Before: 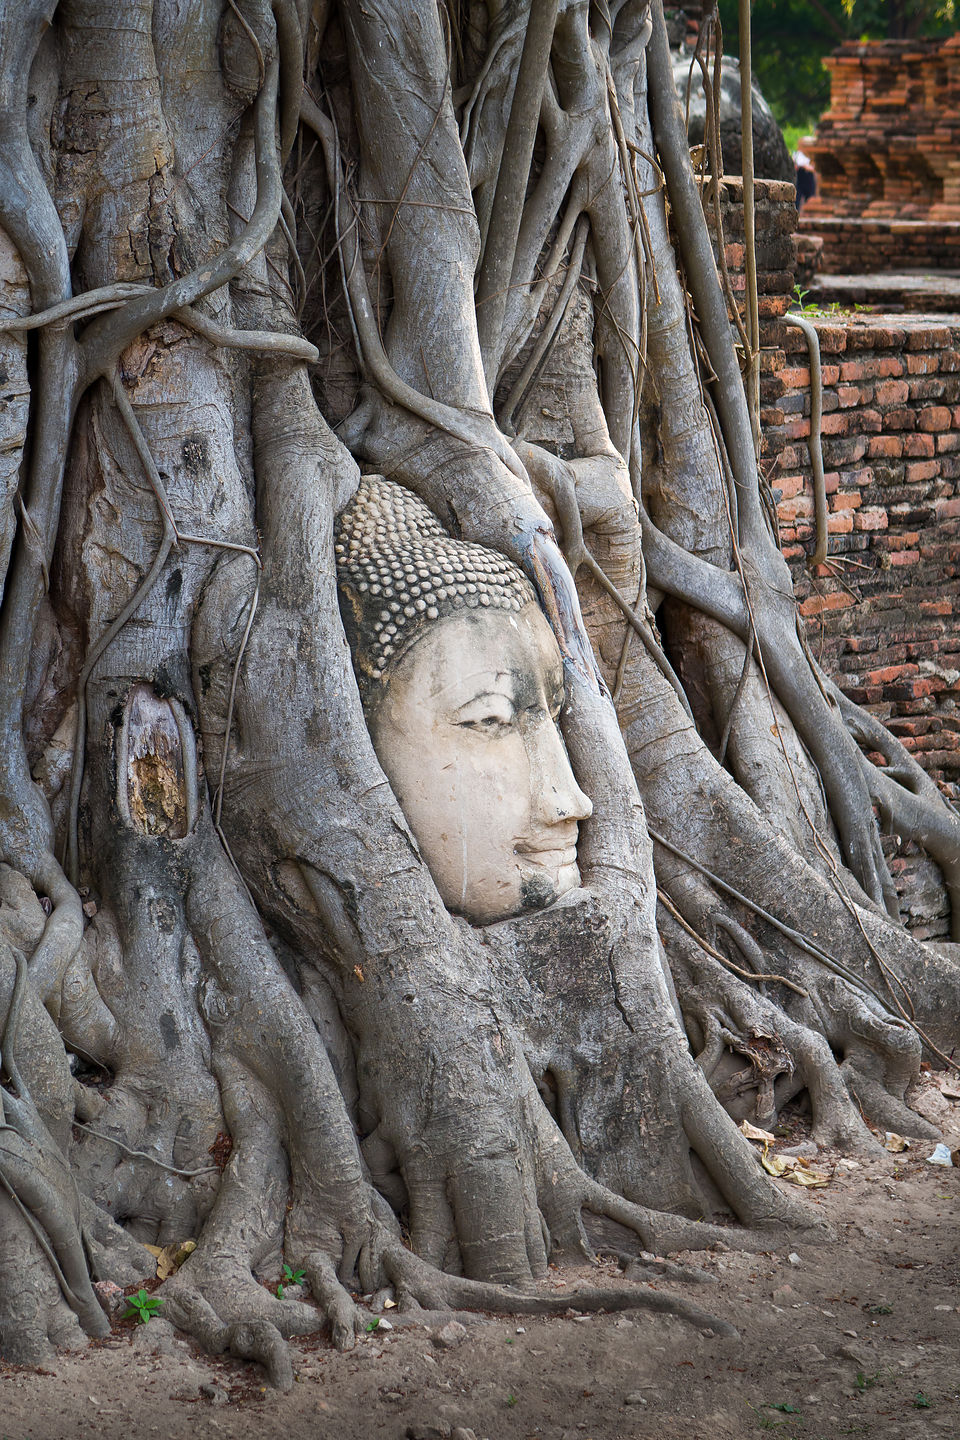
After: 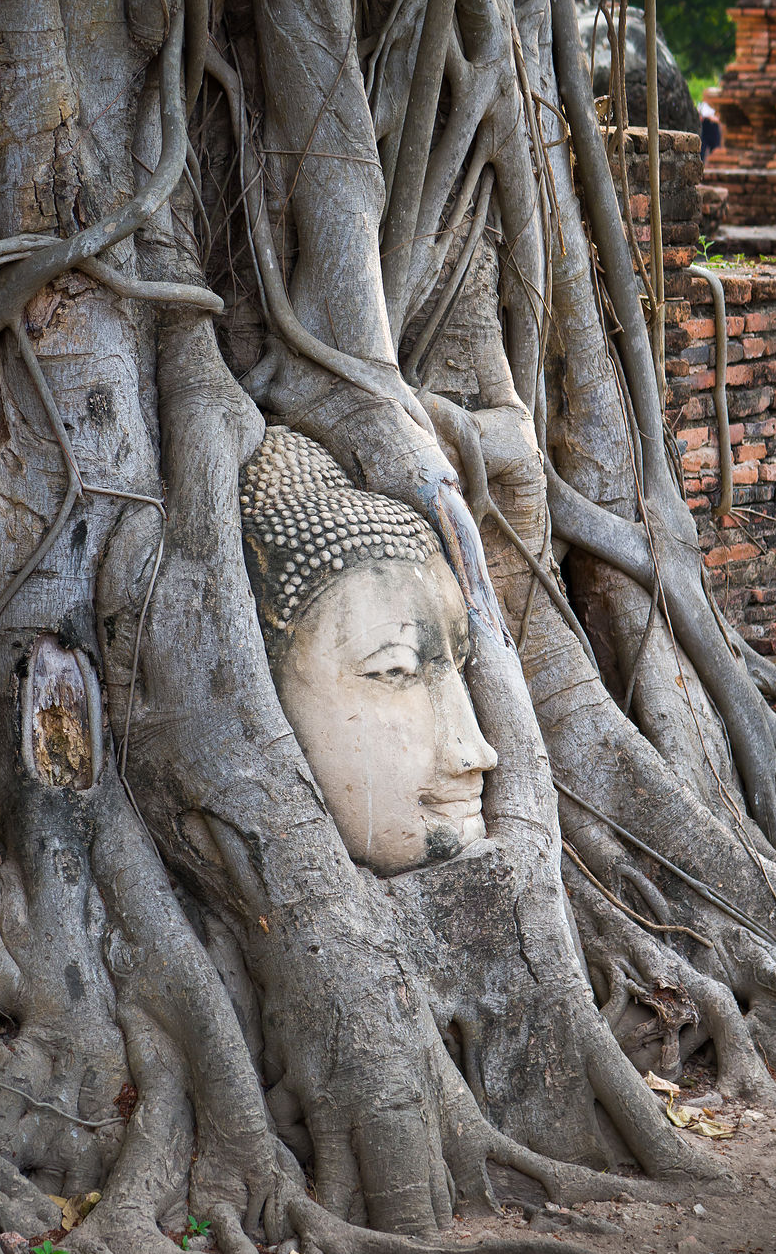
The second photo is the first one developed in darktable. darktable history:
crop: left 9.911%, top 3.469%, right 9.184%, bottom 9.427%
